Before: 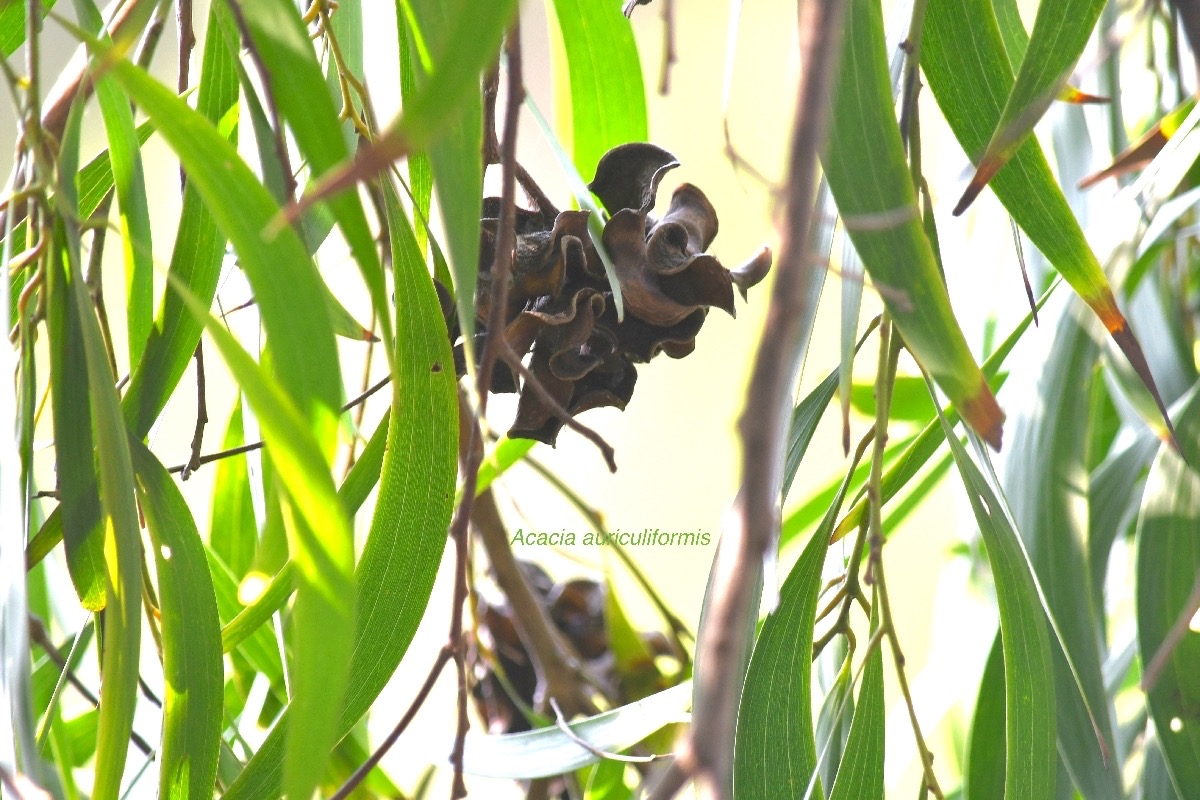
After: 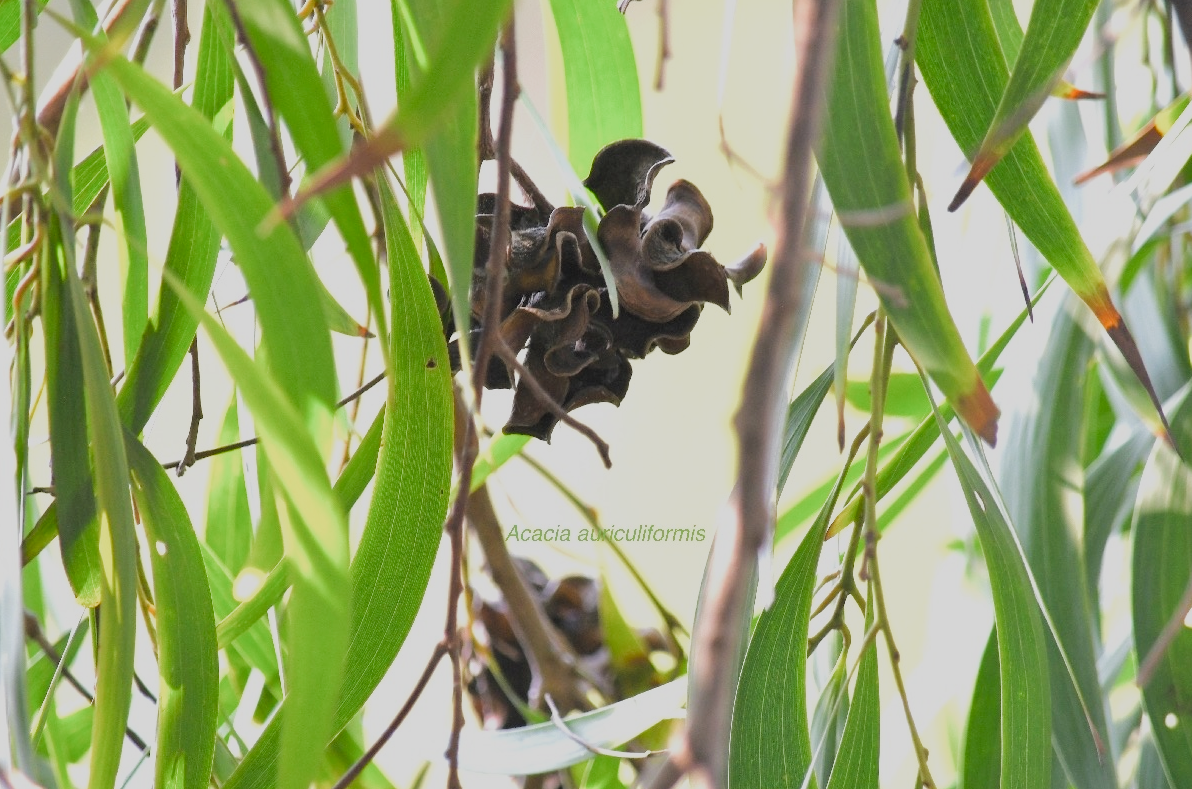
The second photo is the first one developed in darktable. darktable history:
filmic rgb: black relative exposure -7.65 EV, white relative exposure 4.56 EV, hardness 3.61, add noise in highlights 0.002, preserve chrominance luminance Y, color science v3 (2019), use custom middle-gray values true, contrast in highlights soft
crop: left 0.448%, top 0.503%, right 0.174%, bottom 0.805%
exposure: black level correction 0.007, exposure 0.087 EV, compensate highlight preservation false
